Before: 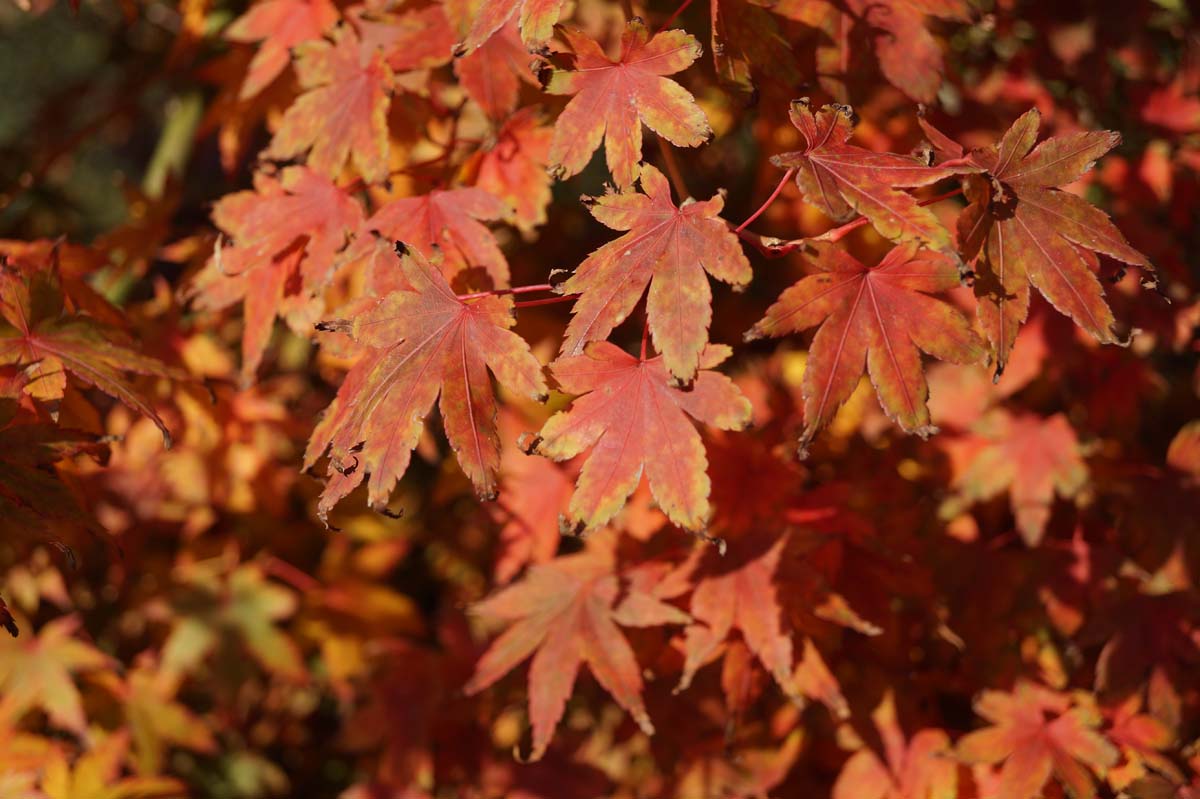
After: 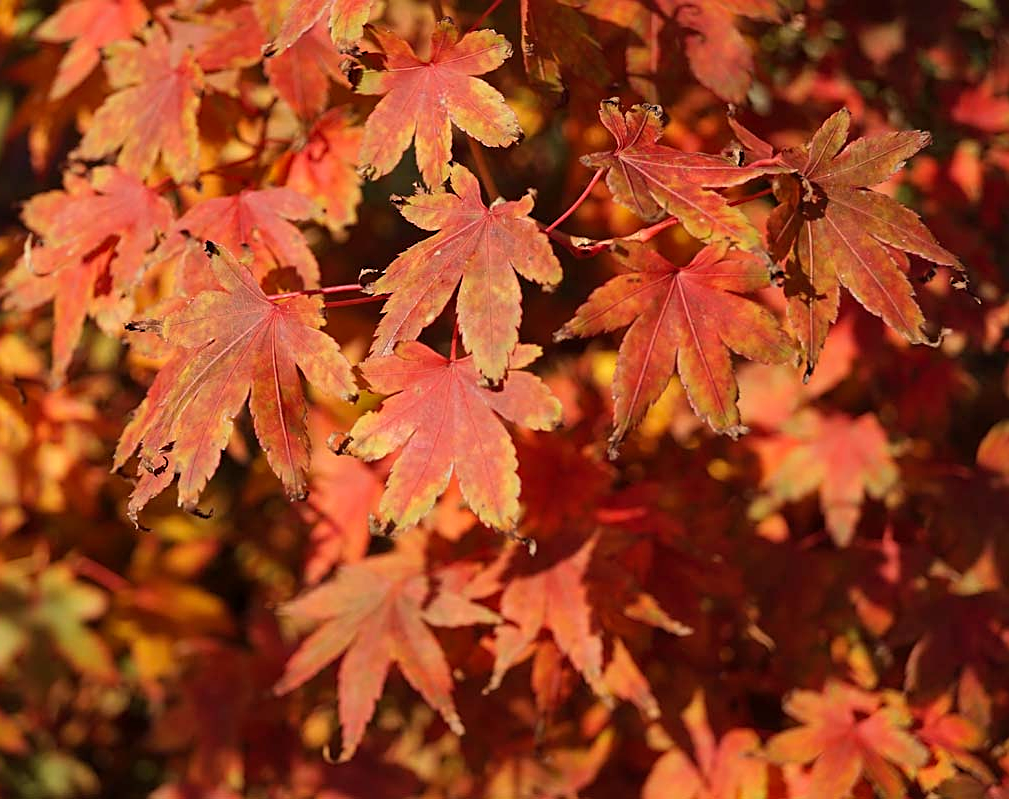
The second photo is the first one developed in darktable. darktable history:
contrast brightness saturation: contrast 0.034, brightness 0.062, saturation 0.123
crop: left 15.87%
sharpen: on, module defaults
local contrast: mode bilateral grid, contrast 20, coarseness 50, detail 119%, midtone range 0.2
levels: mode automatic, levels [0.116, 0.574, 1]
